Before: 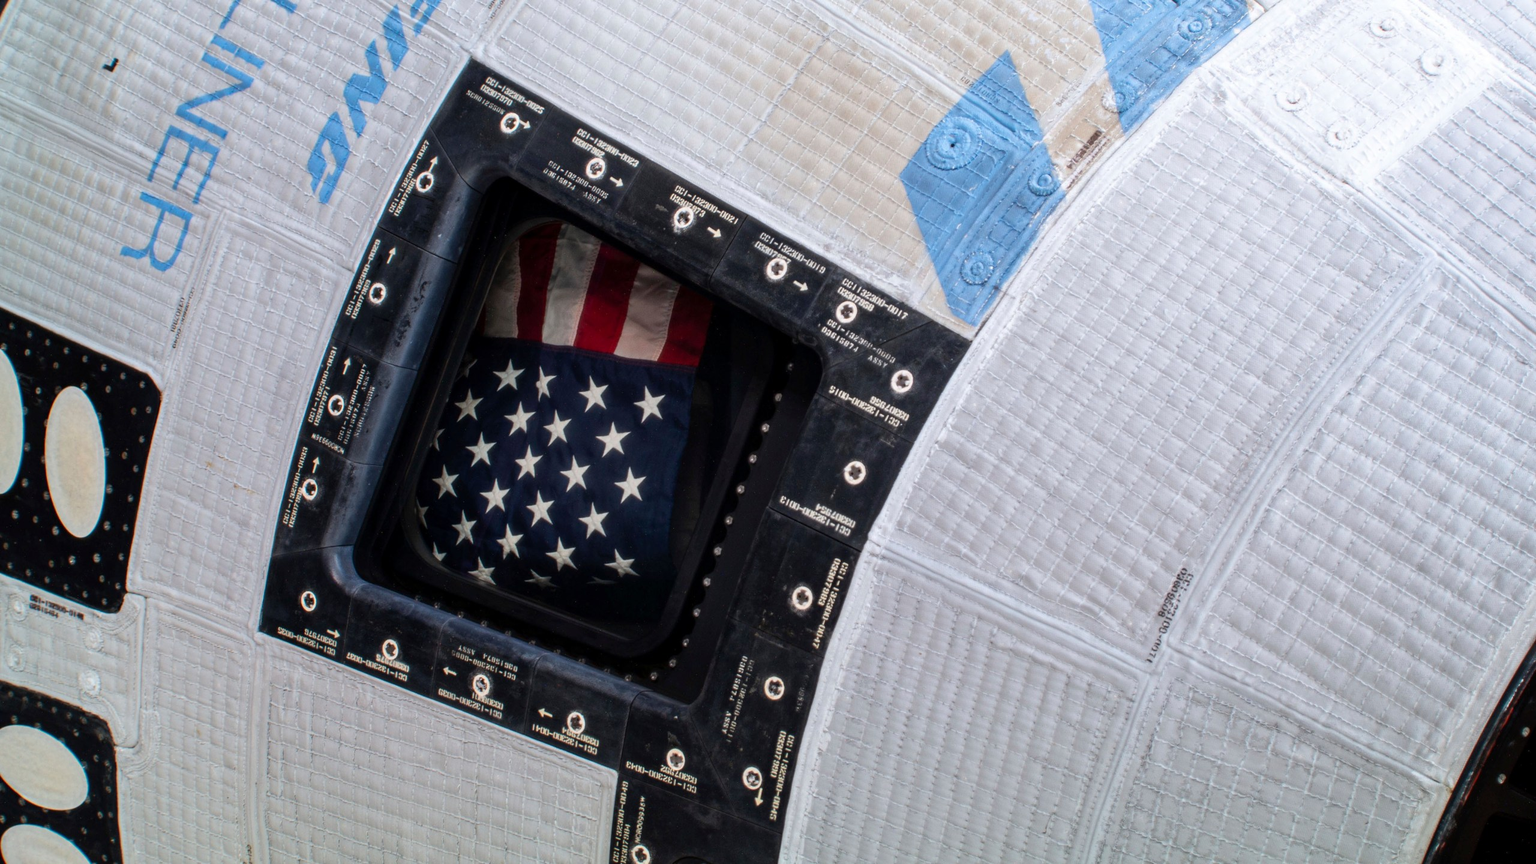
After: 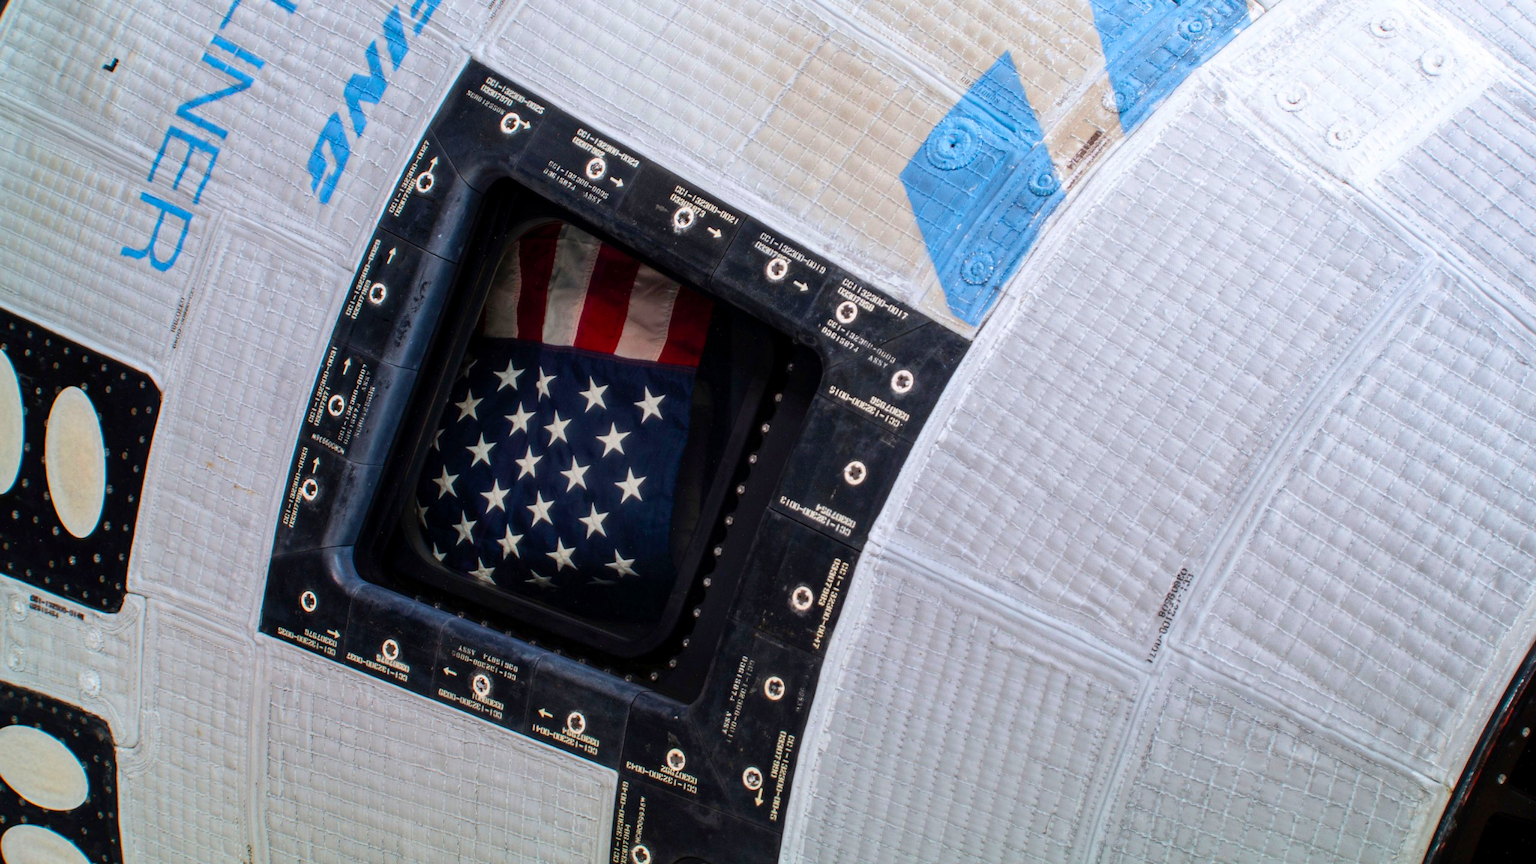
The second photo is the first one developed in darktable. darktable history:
color balance rgb: perceptual saturation grading › global saturation 25.34%, global vibrance 20%
